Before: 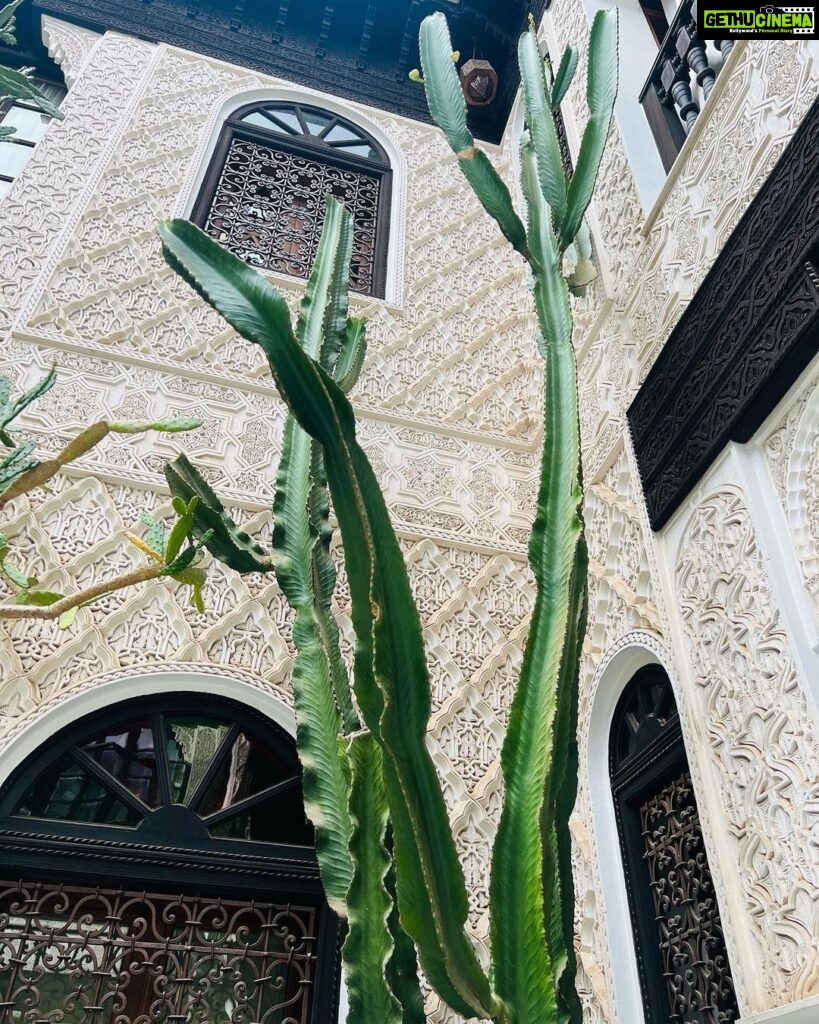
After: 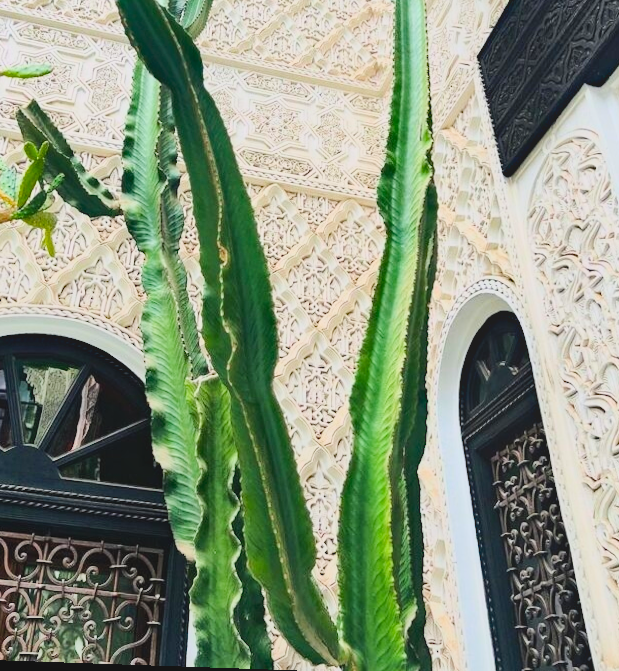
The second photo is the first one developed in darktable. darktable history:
base curve: curves: ch0 [(0, 0) (0.025, 0.046) (0.112, 0.277) (0.467, 0.74) (0.814, 0.929) (1, 0.942)]
haze removal: compatibility mode true, adaptive false
crop and rotate: left 17.299%, top 35.115%, right 7.015%, bottom 1.024%
rotate and perspective: lens shift (horizontal) -0.055, automatic cropping off
local contrast: highlights 68%, shadows 68%, detail 82%, midtone range 0.325
shadows and highlights: soften with gaussian
